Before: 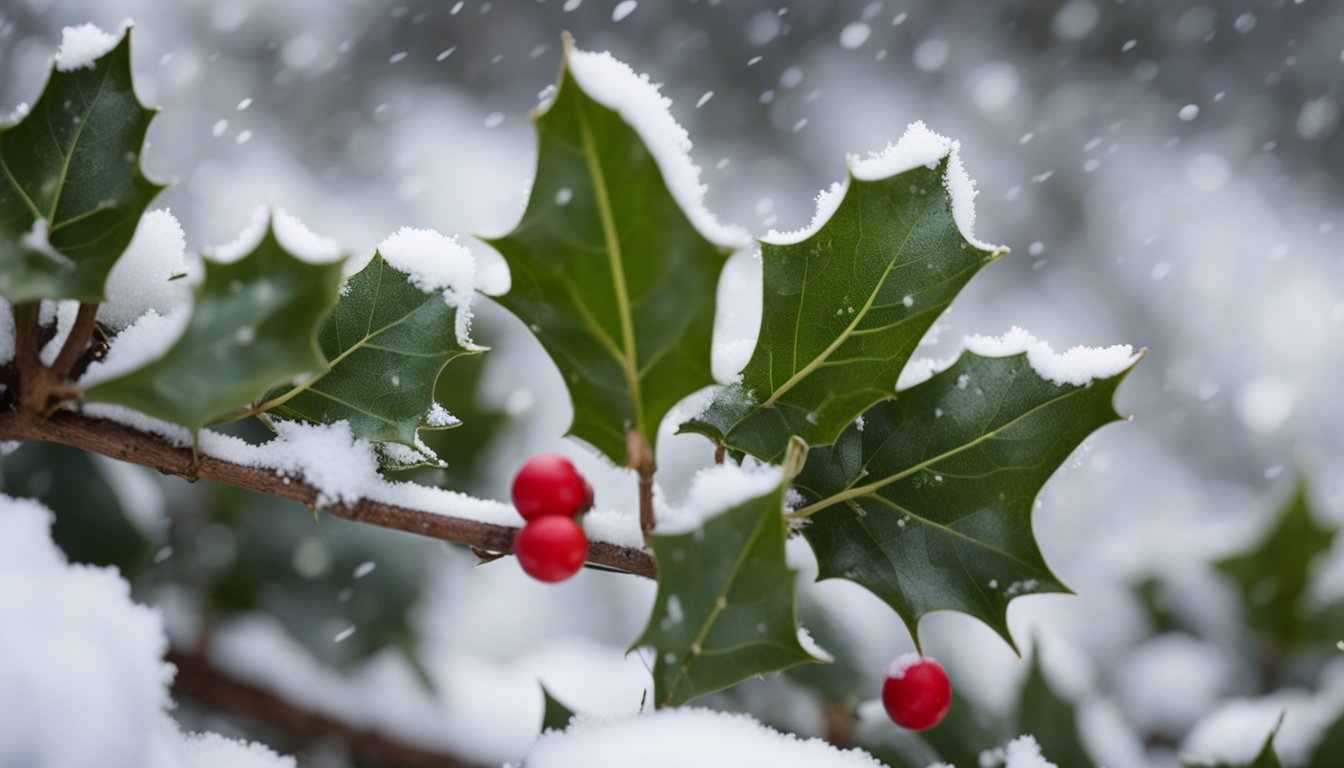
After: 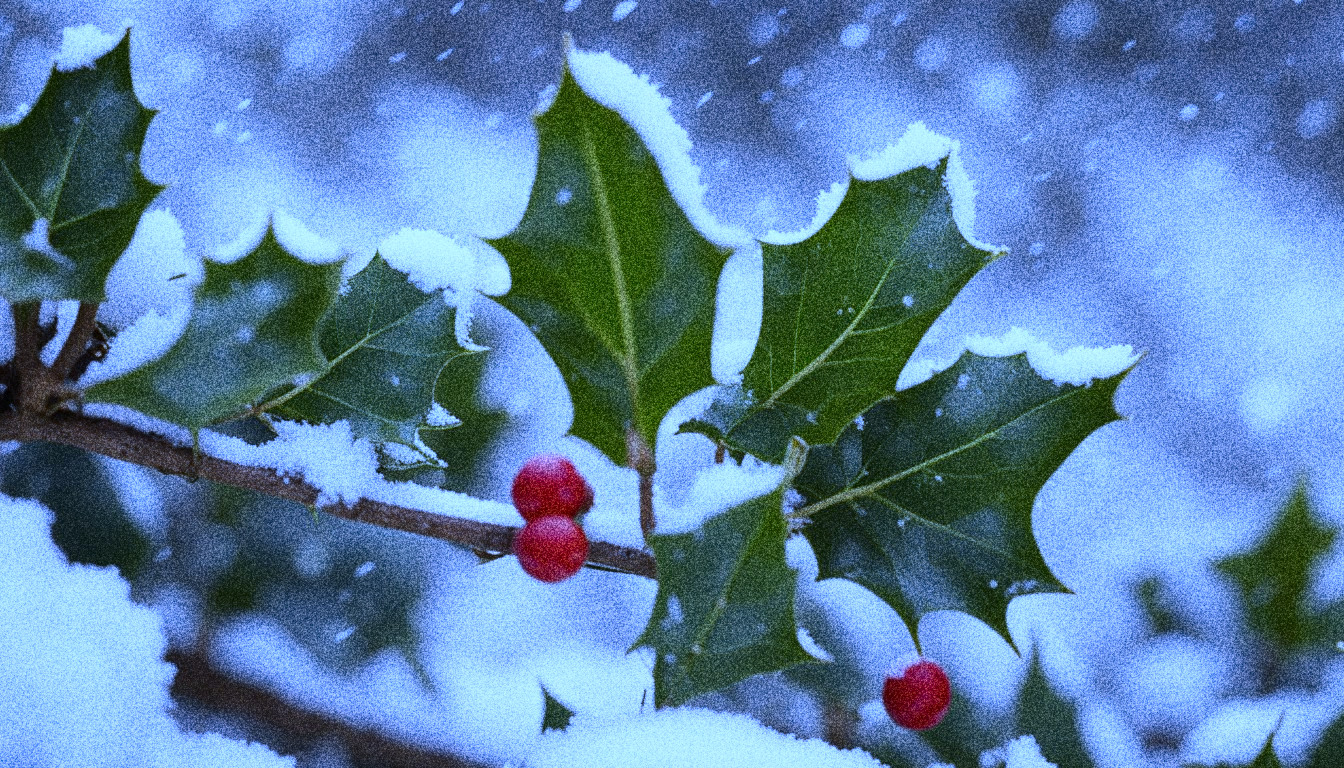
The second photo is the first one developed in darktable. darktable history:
grain: coarseness 30.02 ISO, strength 100%
white balance: red 0.766, blue 1.537
